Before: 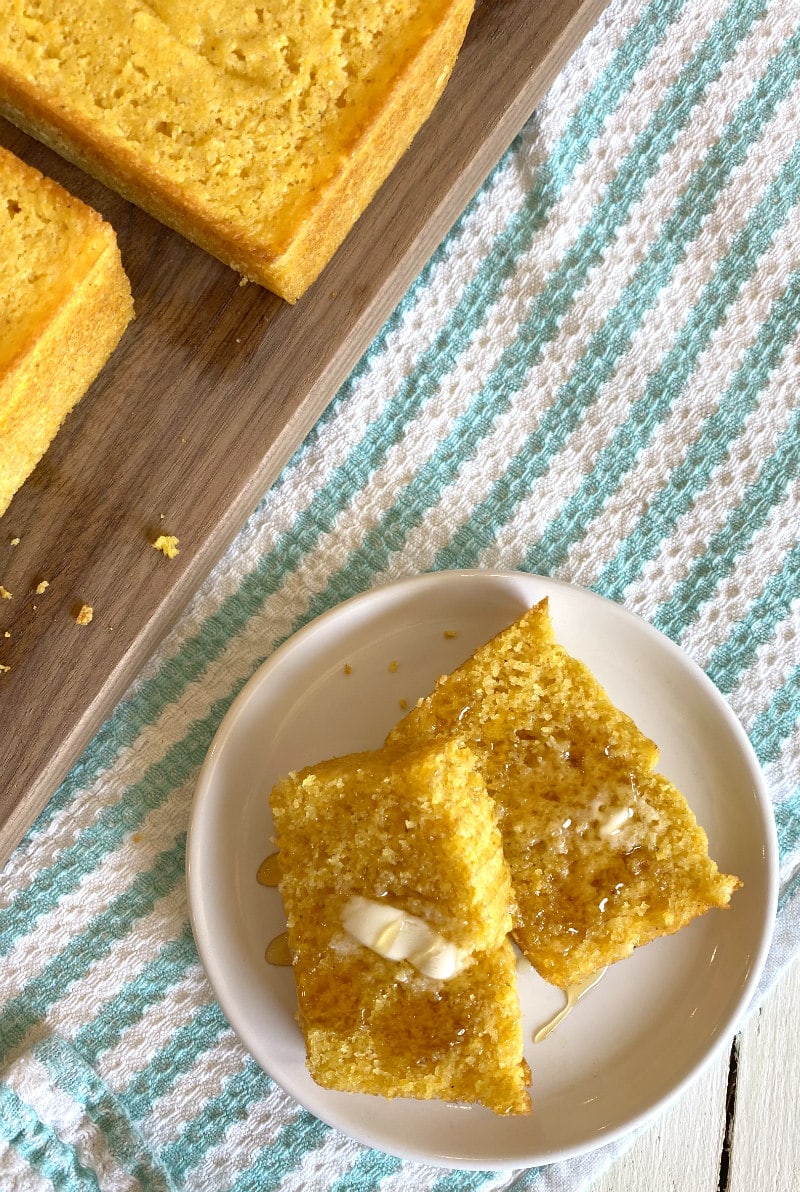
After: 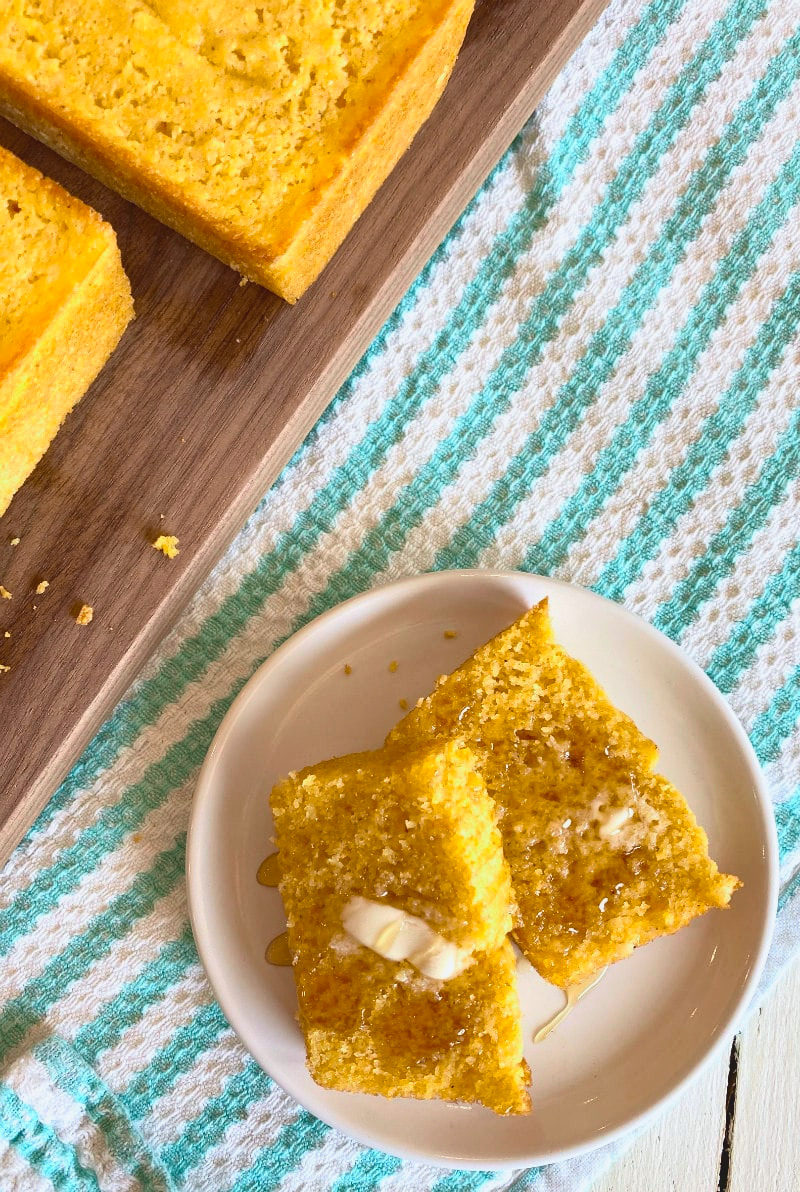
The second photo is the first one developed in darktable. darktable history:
tone curve: curves: ch0 [(0, 0.084) (0.155, 0.169) (0.46, 0.466) (0.751, 0.788) (1, 0.961)]; ch1 [(0, 0) (0.43, 0.408) (0.476, 0.469) (0.505, 0.503) (0.553, 0.563) (0.592, 0.581) (0.631, 0.625) (1, 1)]; ch2 [(0, 0) (0.505, 0.495) (0.55, 0.557) (0.583, 0.573) (1, 1)], color space Lab, independent channels, preserve colors none
